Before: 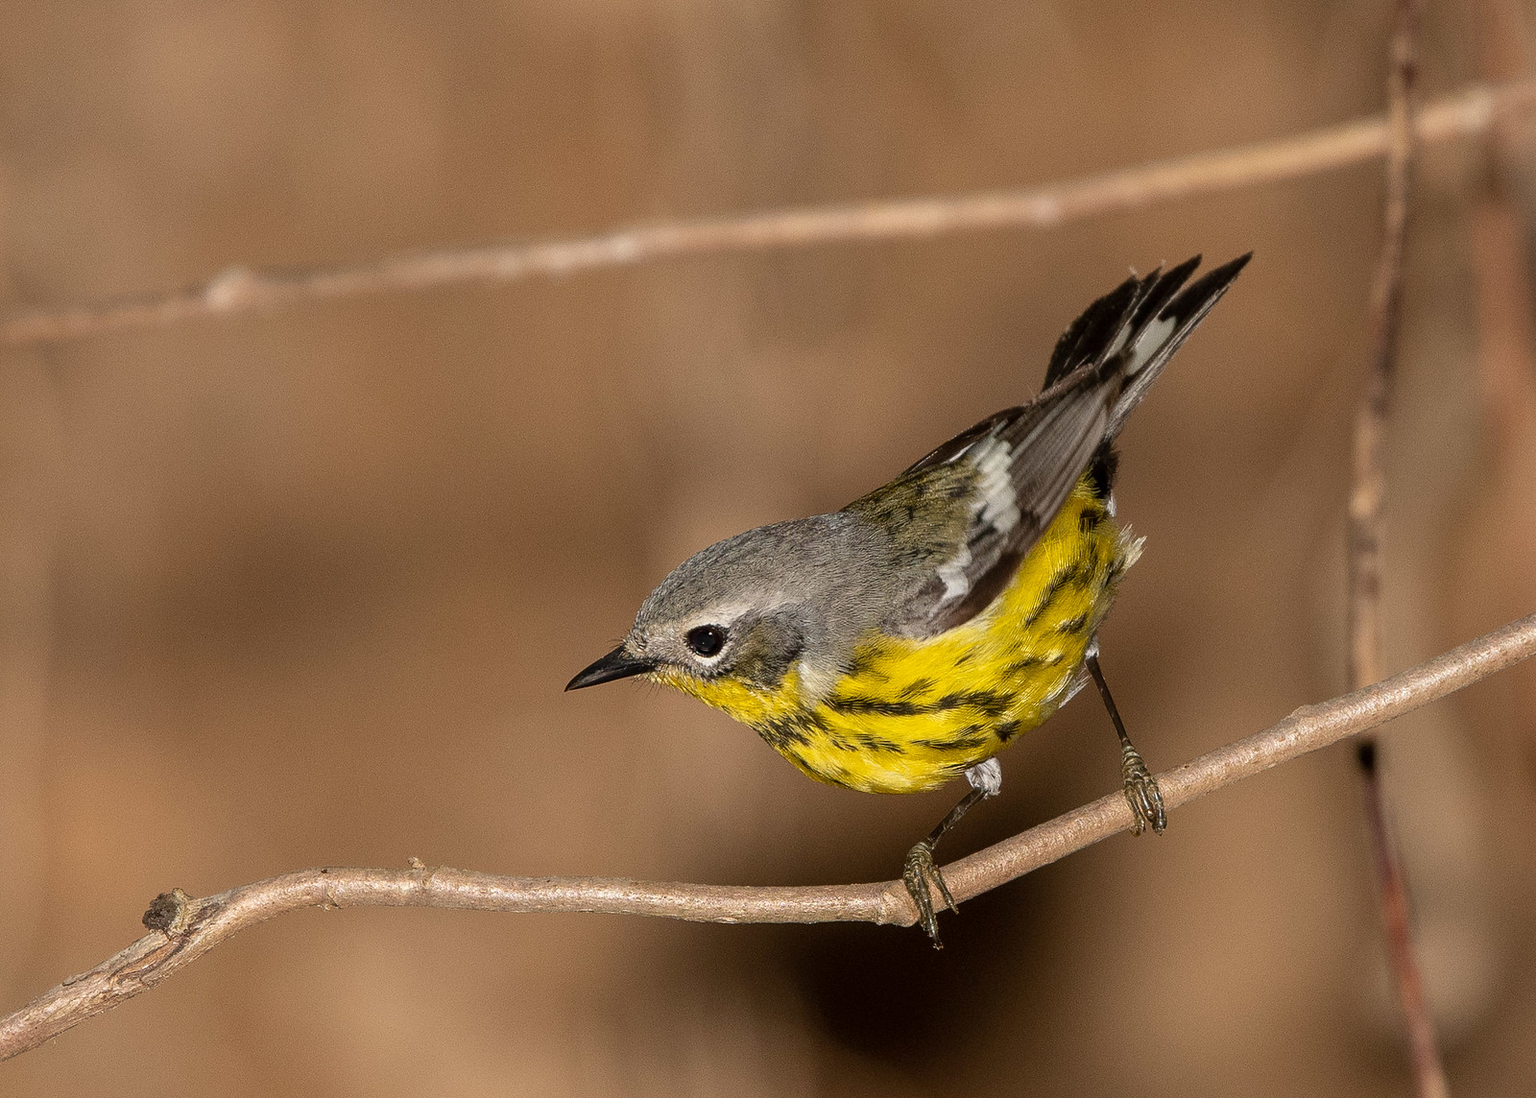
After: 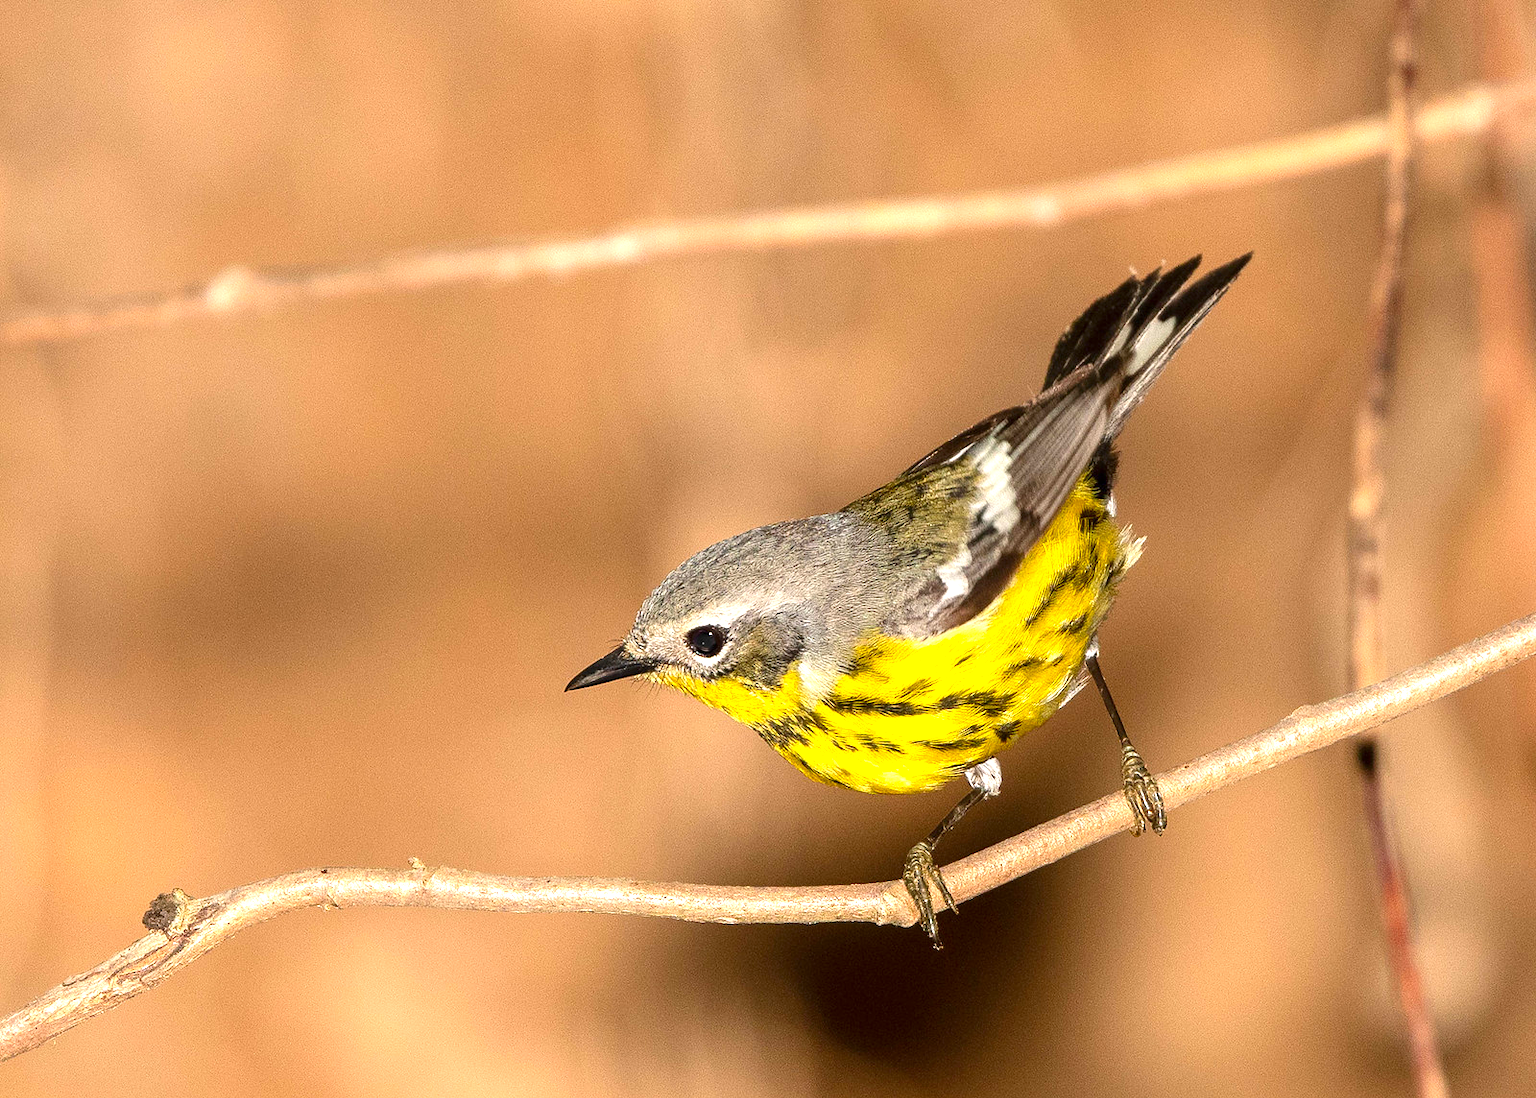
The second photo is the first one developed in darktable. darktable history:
exposure: black level correction 0, exposure 1.199 EV, compensate highlight preservation false
contrast brightness saturation: contrast 0.091, saturation 0.27
